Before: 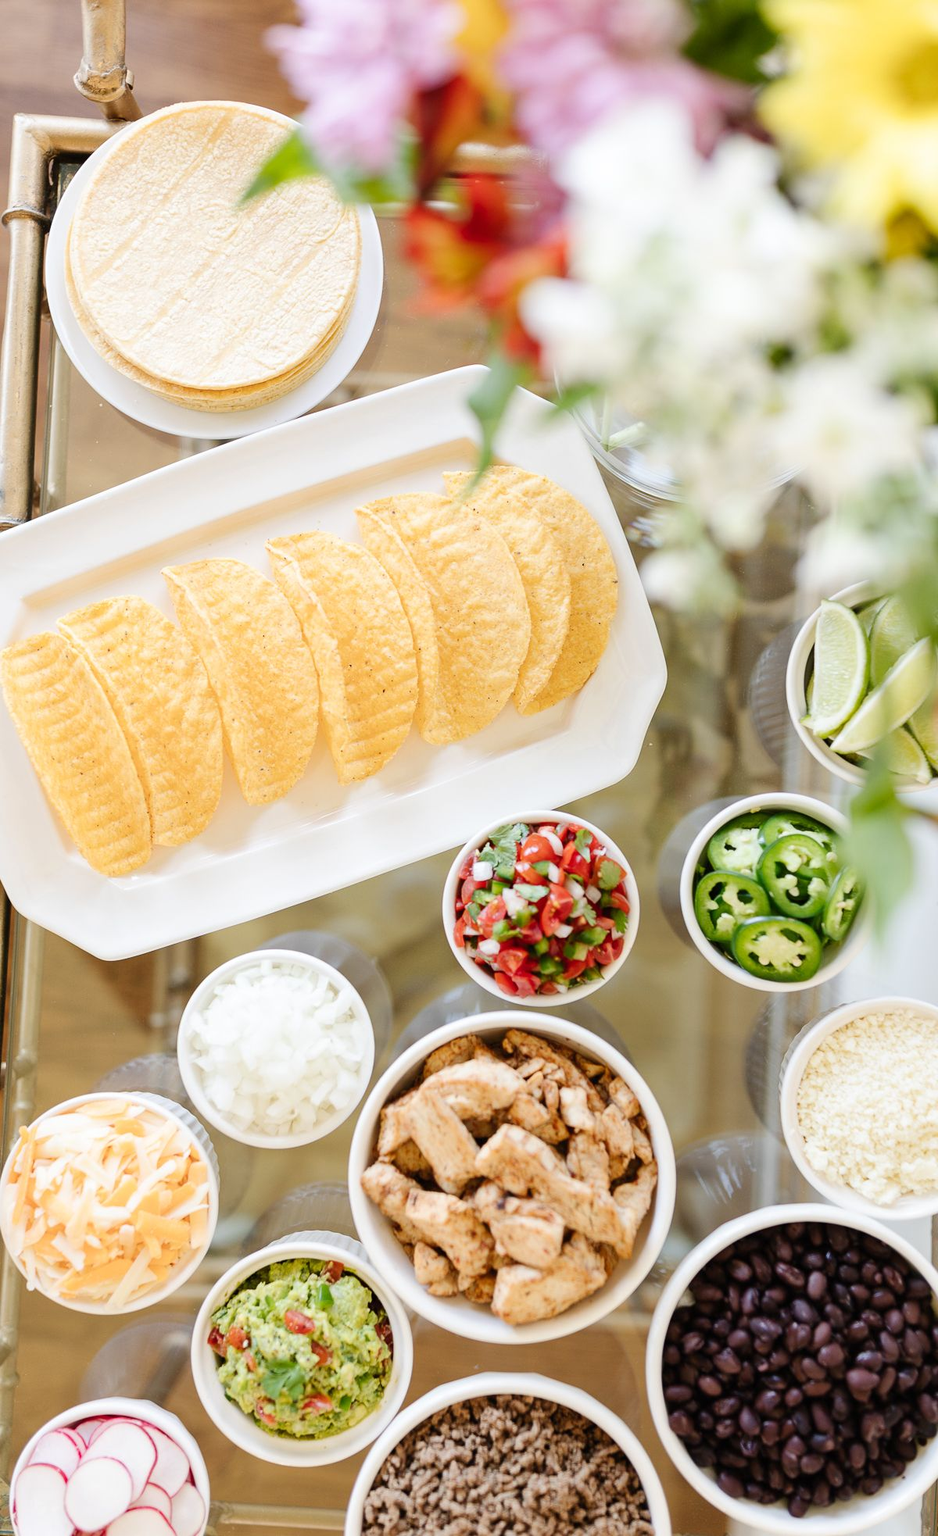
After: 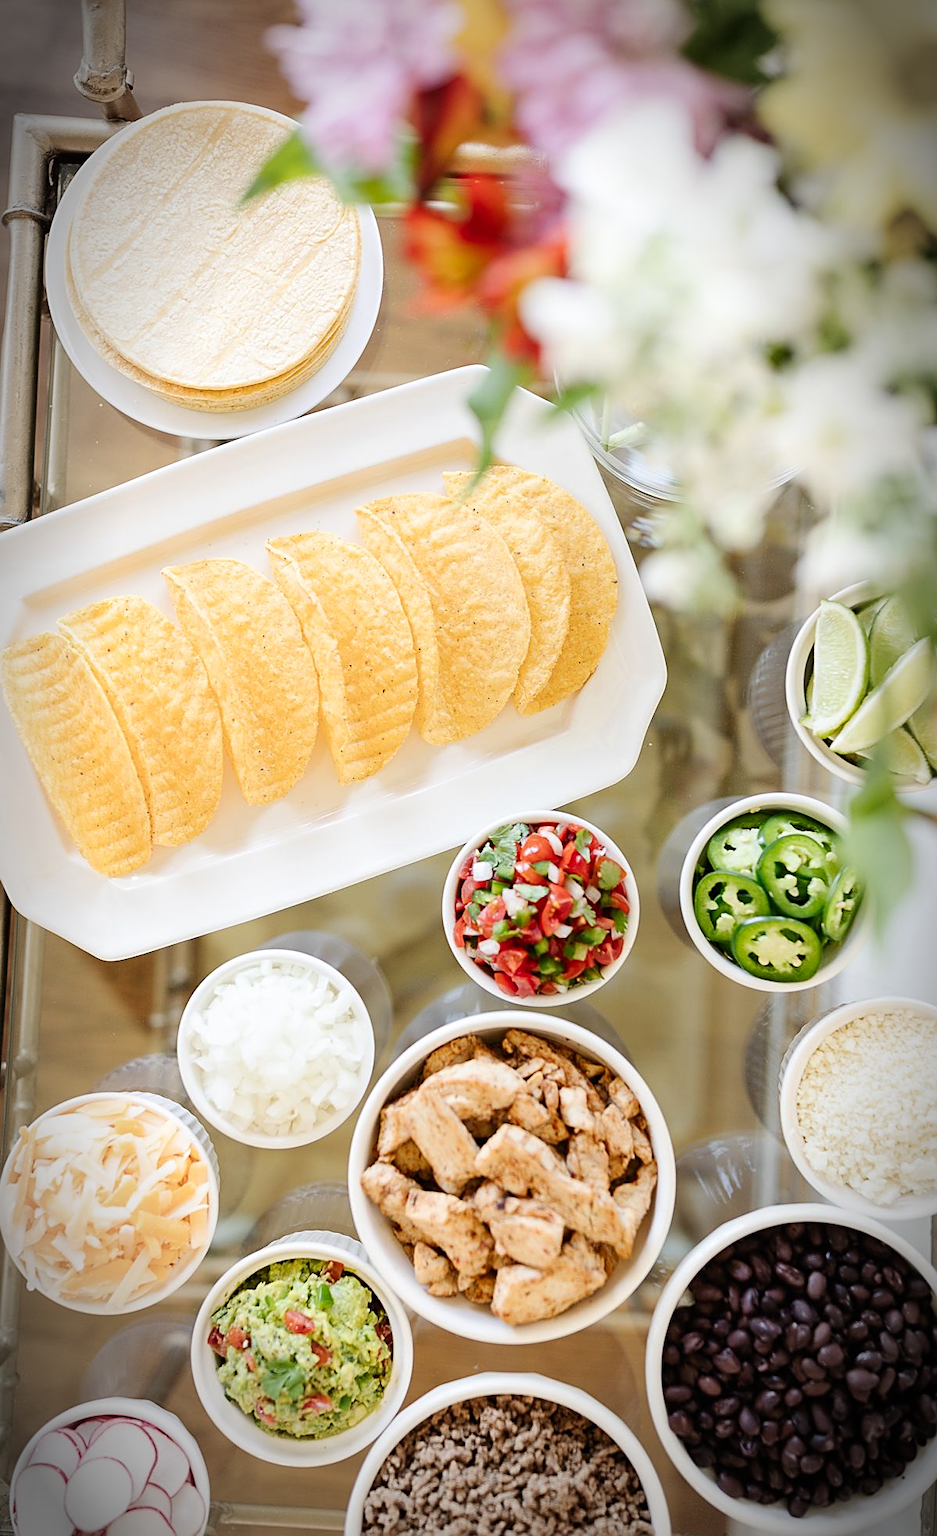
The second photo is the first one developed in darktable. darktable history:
sharpen: amount 0.497
vignetting: brightness -0.816, automatic ratio true
contrast brightness saturation: contrast 0.08, saturation 0.021
